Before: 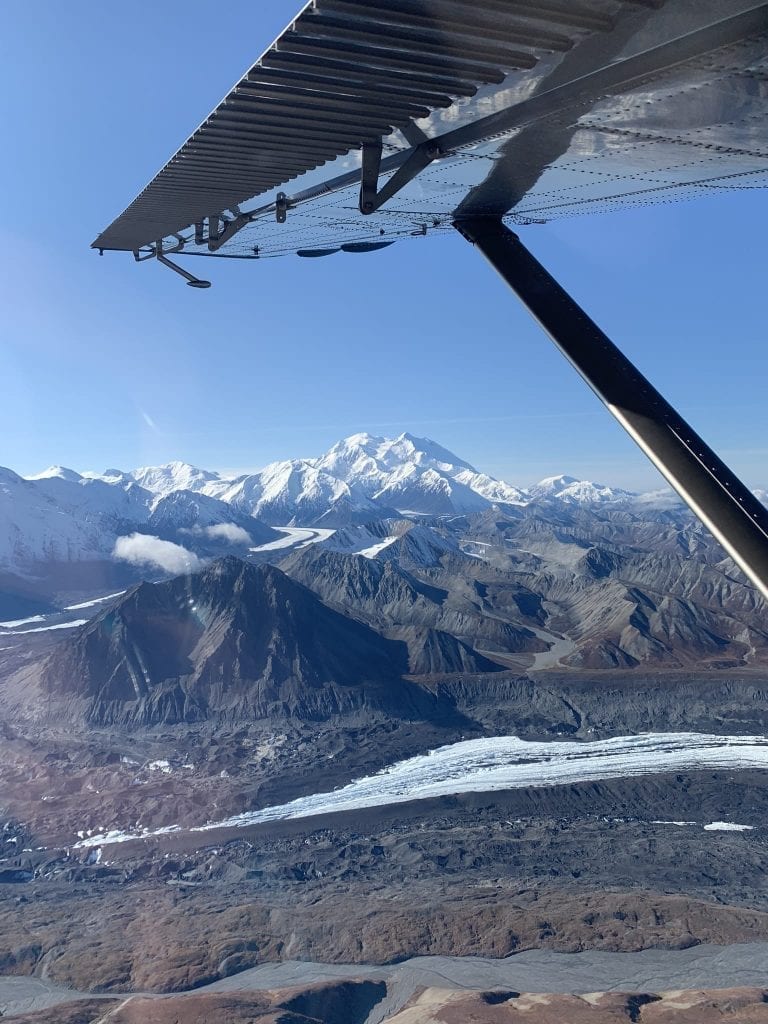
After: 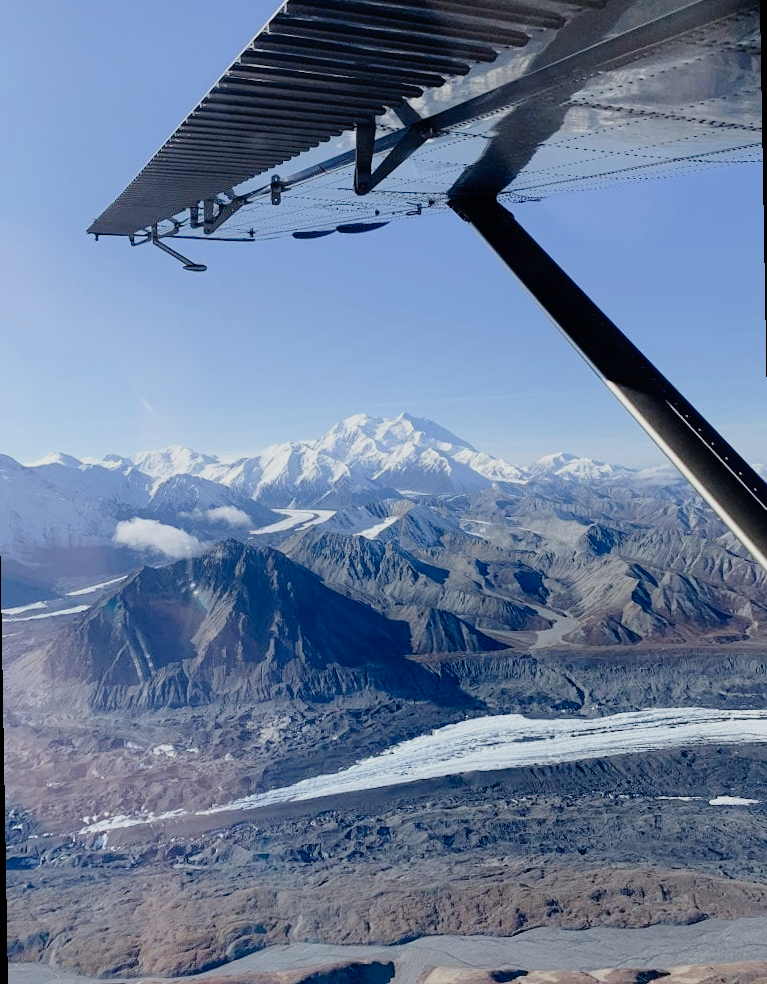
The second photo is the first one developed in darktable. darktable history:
contrast equalizer: y [[0.5, 0.5, 0.472, 0.5, 0.5, 0.5], [0.5 ×6], [0.5 ×6], [0 ×6], [0 ×6]]
rotate and perspective: rotation -1°, crop left 0.011, crop right 0.989, crop top 0.025, crop bottom 0.975
filmic rgb: black relative exposure -16 EV, white relative exposure 6.12 EV, hardness 5.22
tone curve: curves: ch0 [(0, 0) (0.003, 0.003) (0.011, 0.006) (0.025, 0.015) (0.044, 0.025) (0.069, 0.034) (0.1, 0.052) (0.136, 0.092) (0.177, 0.157) (0.224, 0.228) (0.277, 0.305) (0.335, 0.392) (0.399, 0.466) (0.468, 0.543) (0.543, 0.612) (0.623, 0.692) (0.709, 0.78) (0.801, 0.865) (0.898, 0.935) (1, 1)], preserve colors none
